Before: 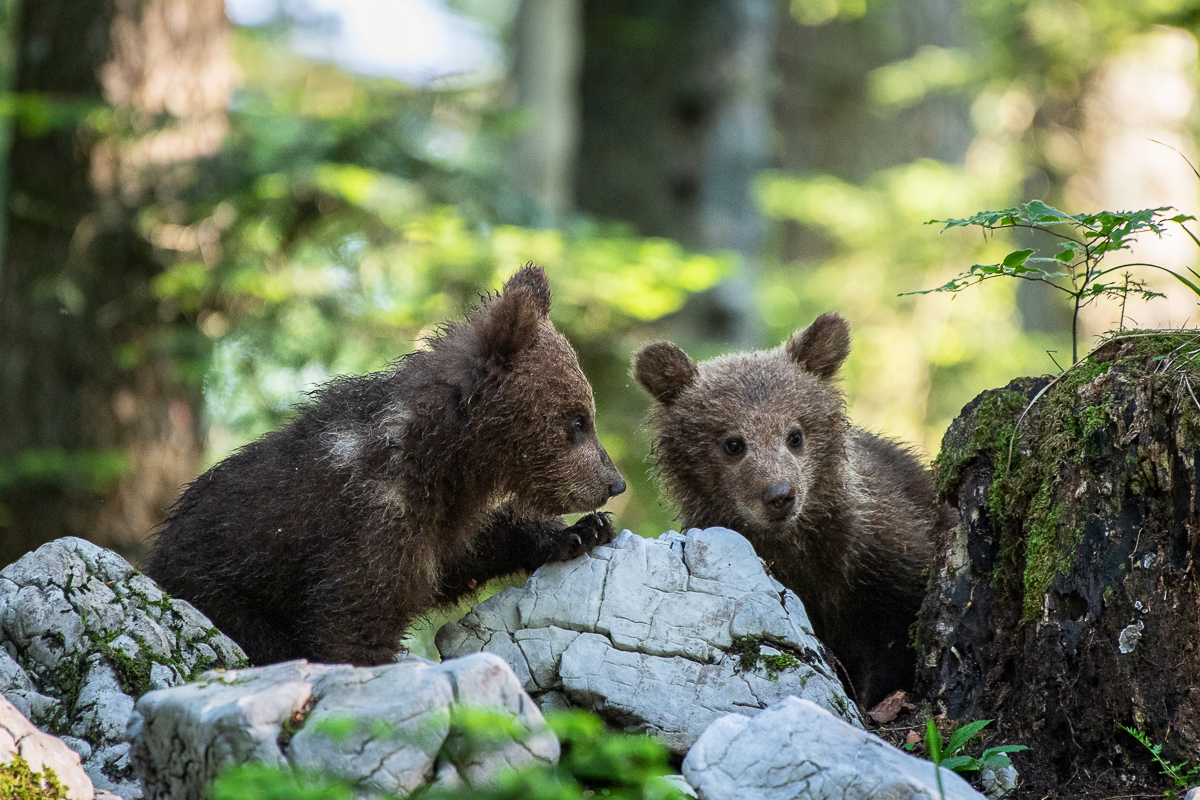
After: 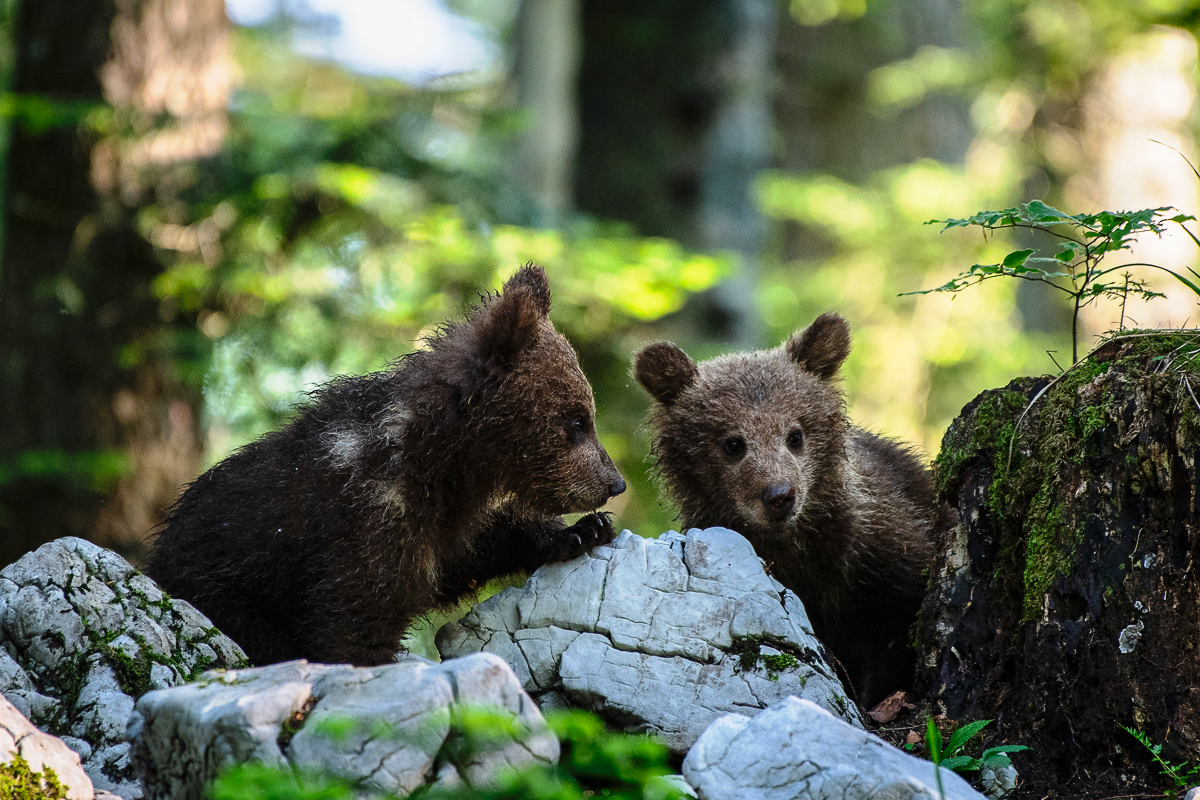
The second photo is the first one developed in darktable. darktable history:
tone curve: curves: ch0 [(0, 0) (0.224, 0.12) (0.375, 0.296) (0.528, 0.472) (0.681, 0.634) (0.8, 0.766) (0.873, 0.877) (1, 1)], preserve colors none
